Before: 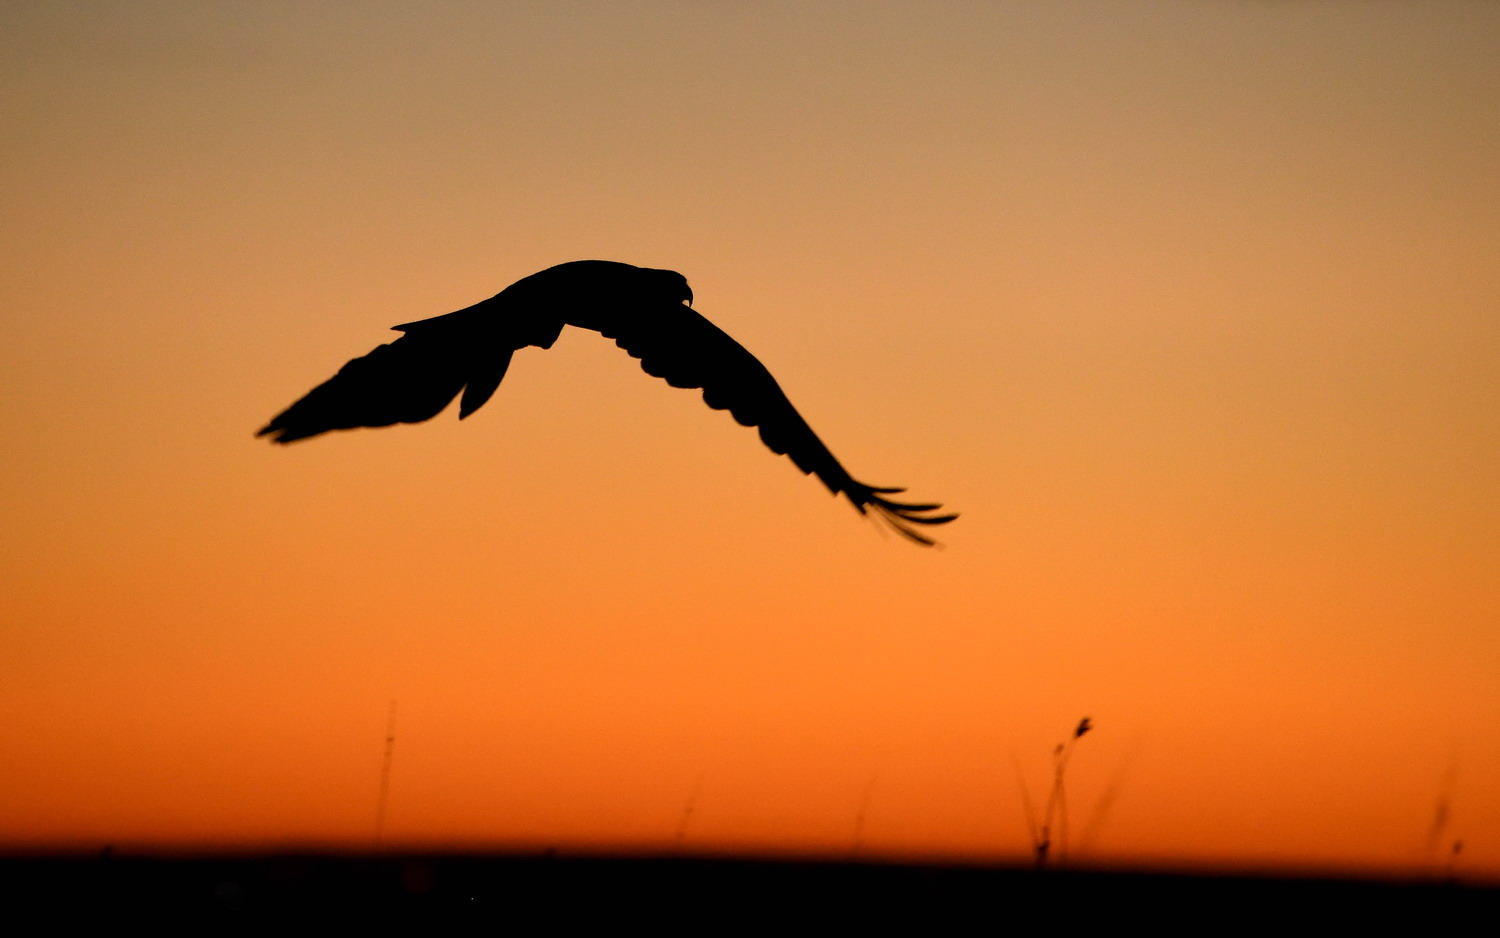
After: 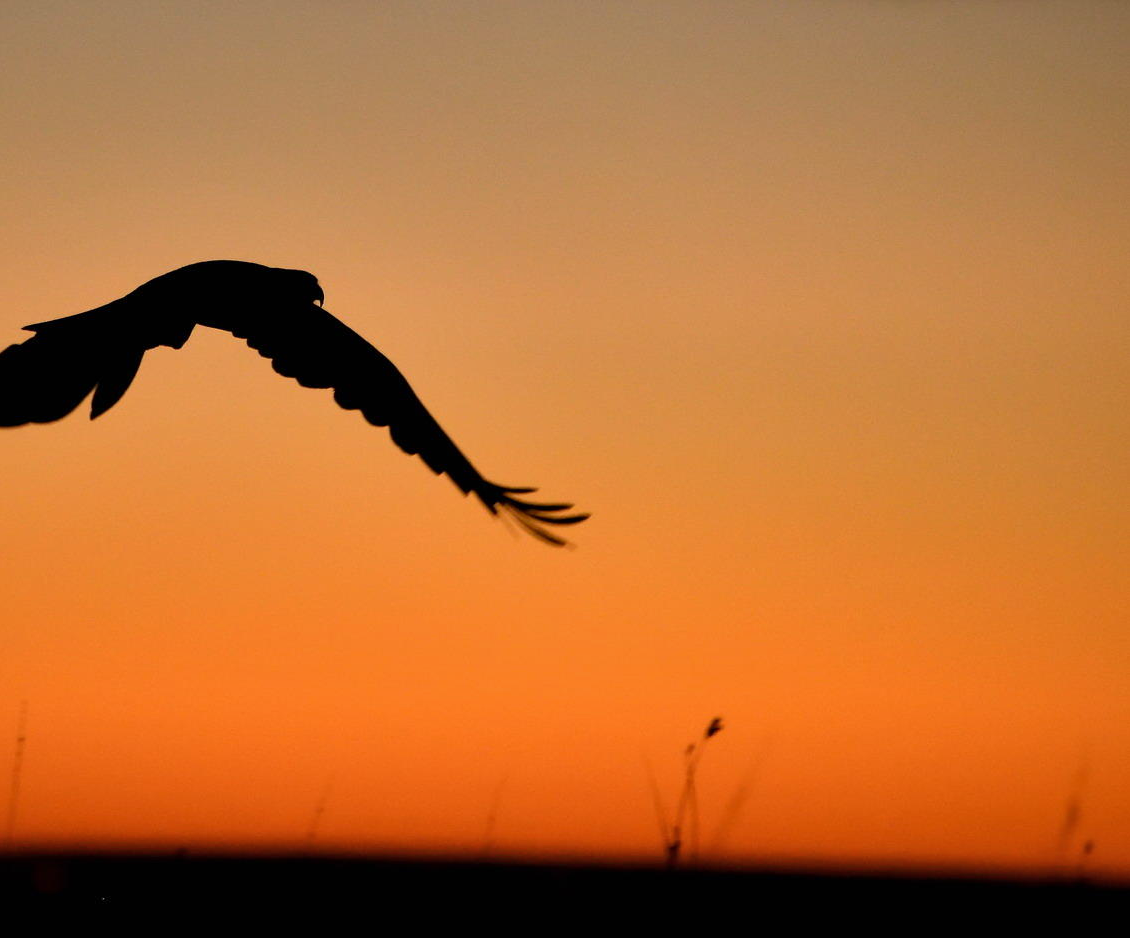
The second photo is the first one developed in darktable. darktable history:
crop and rotate: left 24.644%
shadows and highlights: shadows 25, highlights -48.01, soften with gaussian
